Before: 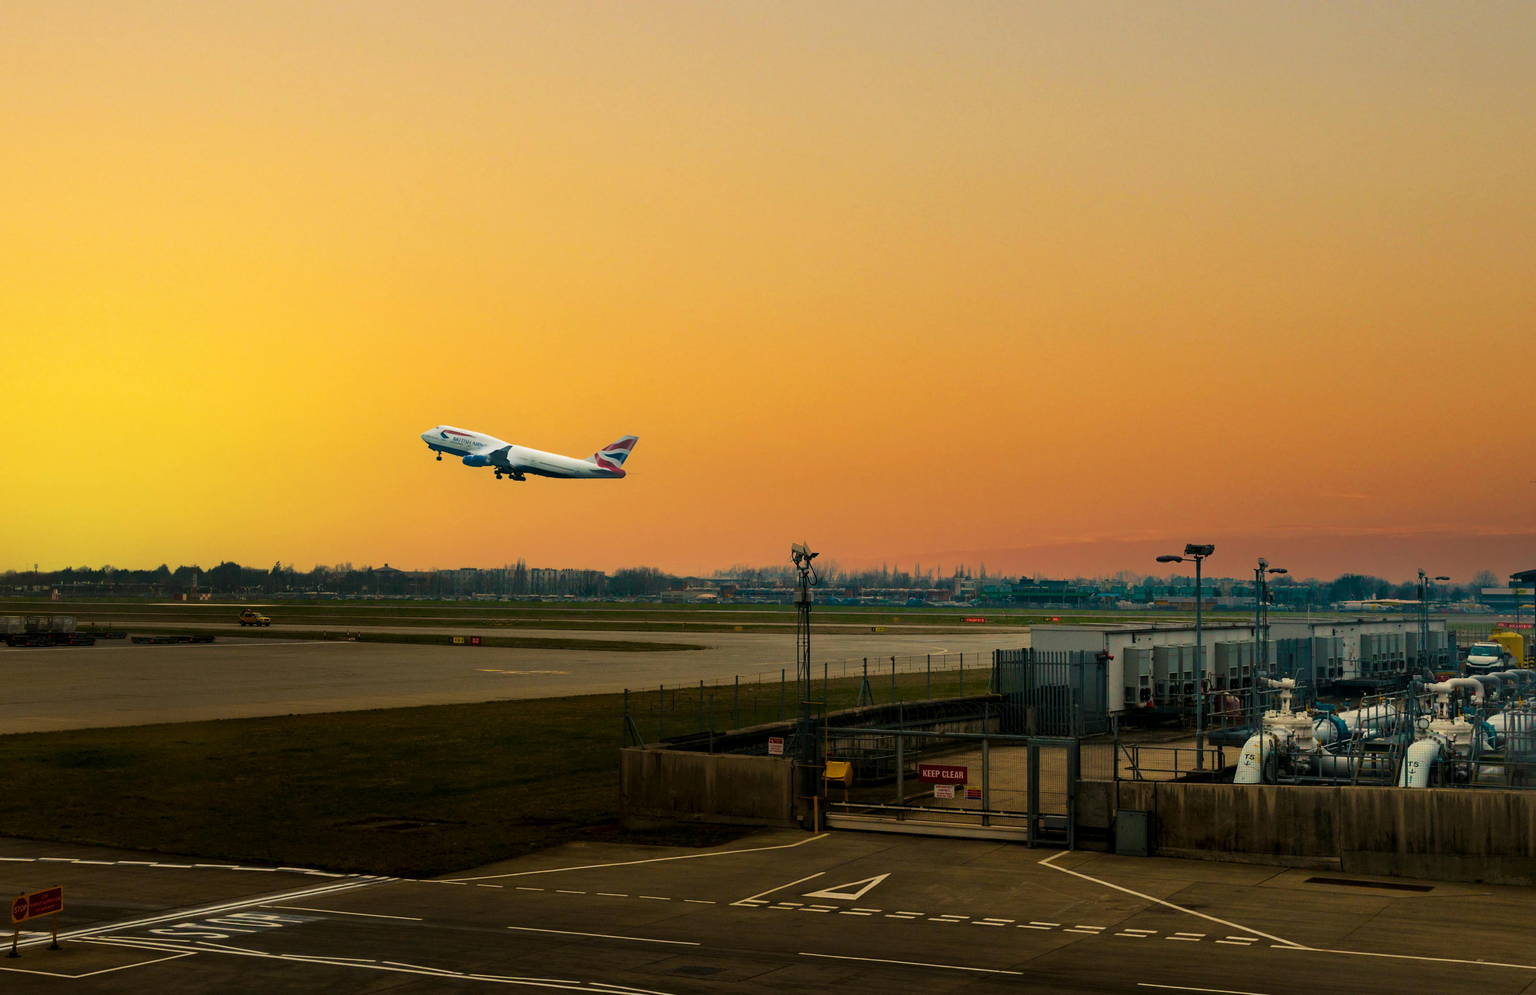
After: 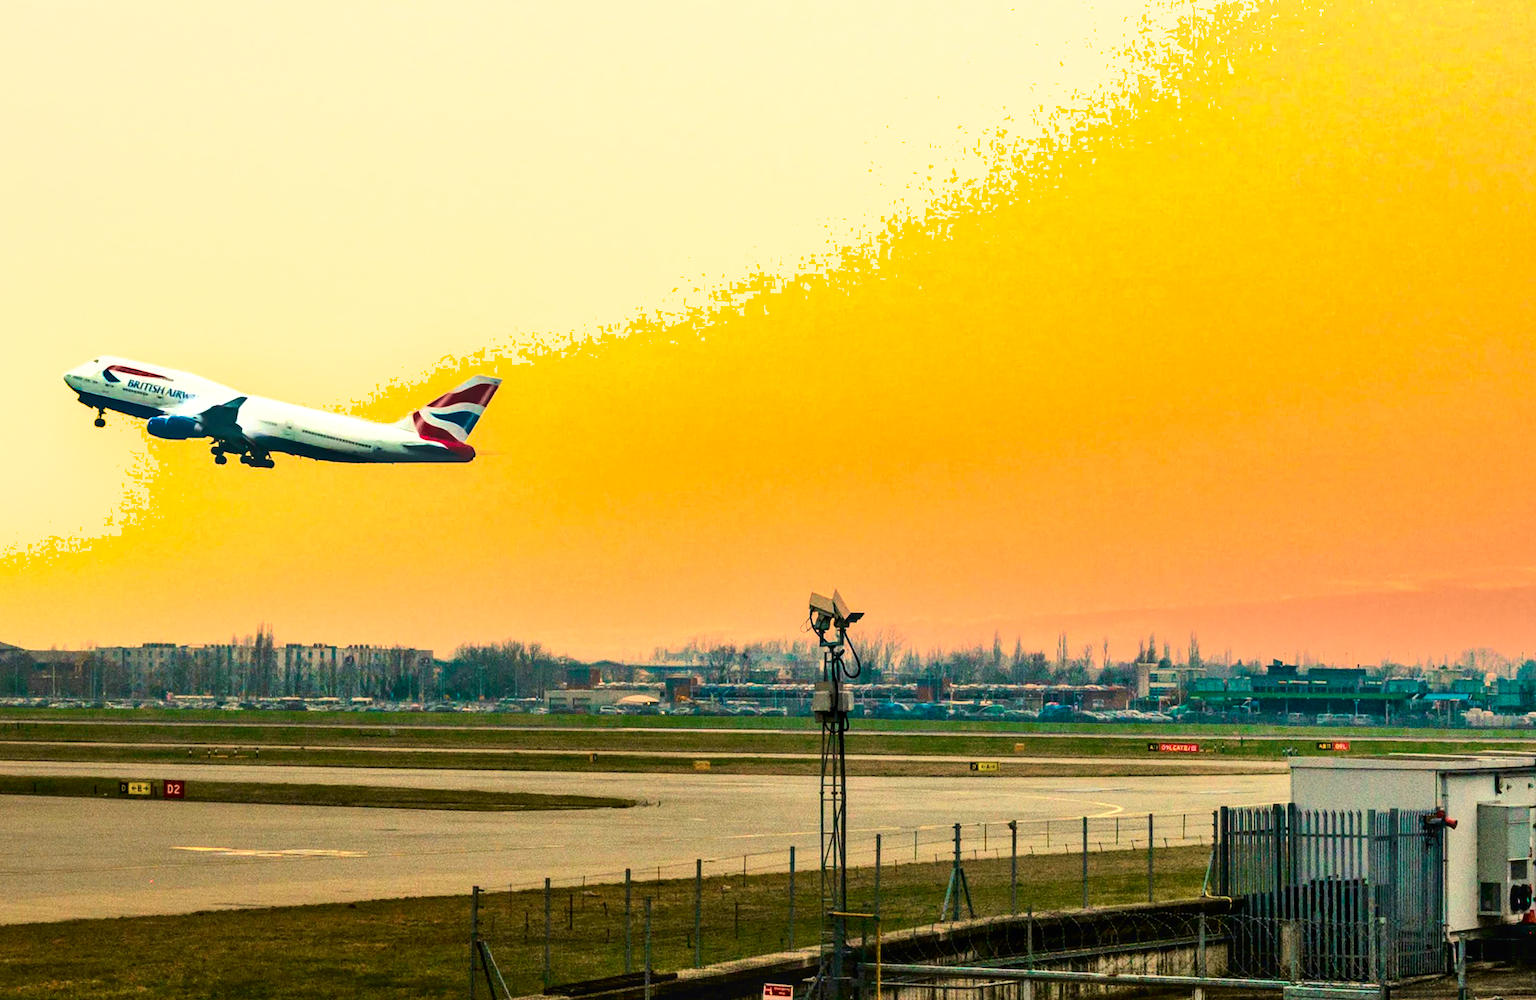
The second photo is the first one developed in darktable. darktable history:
tone curve: curves: ch0 [(0, 0.018) (0.061, 0.041) (0.205, 0.191) (0.289, 0.292) (0.39, 0.424) (0.493, 0.551) (0.666, 0.743) (0.795, 0.841) (1, 0.998)]; ch1 [(0, 0) (0.385, 0.343) (0.439, 0.415) (0.494, 0.498) (0.501, 0.501) (0.51, 0.509) (0.548, 0.563) (0.586, 0.61) (0.684, 0.658) (0.783, 0.804) (1, 1)]; ch2 [(0, 0) (0.304, 0.31) (0.403, 0.399) (0.441, 0.428) (0.47, 0.469) (0.498, 0.496) (0.524, 0.538) (0.566, 0.579) (0.648, 0.665) (0.697, 0.699) (1, 1)], color space Lab, independent channels, preserve colors none
shadows and highlights: shadows 59.35, shadows color adjustment 97.67%, soften with gaussian
exposure: exposure 1.22 EV, compensate highlight preservation false
local contrast: on, module defaults
crop: left 25.377%, top 24.992%, right 24.904%, bottom 25.039%
